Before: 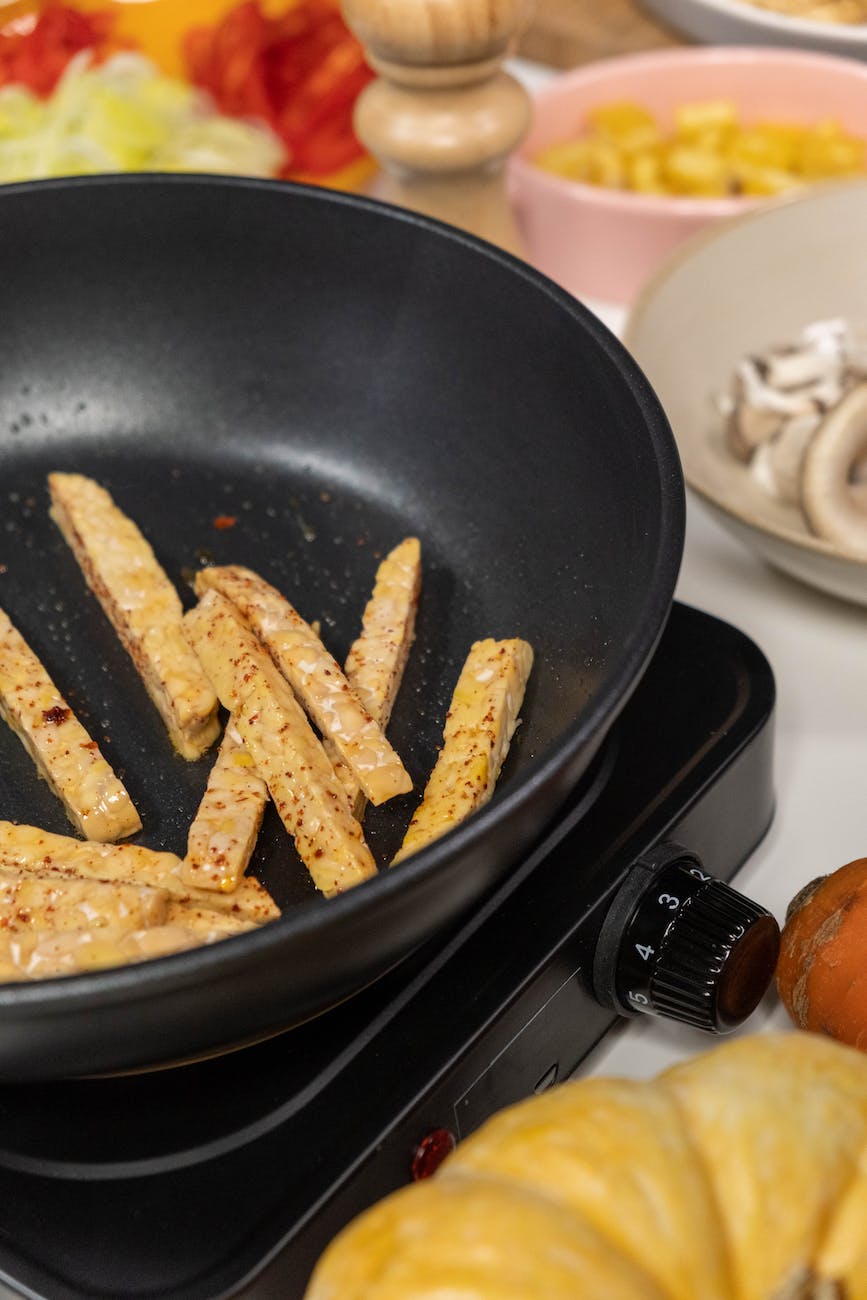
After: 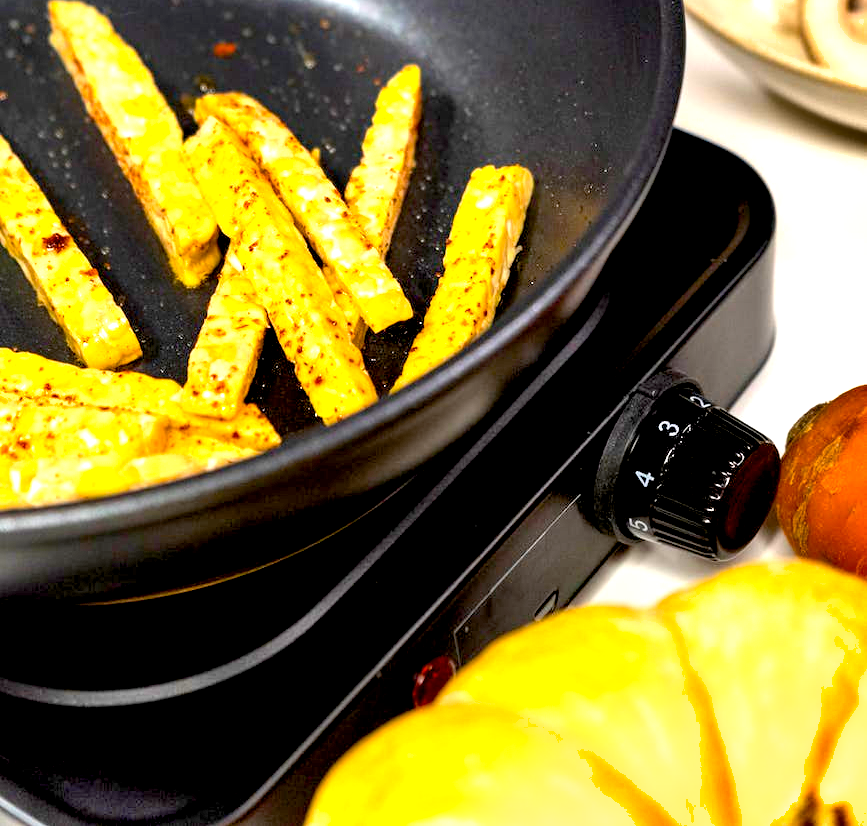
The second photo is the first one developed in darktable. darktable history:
shadows and highlights: soften with gaussian
exposure: black level correction 0.009, exposure 1.425 EV, compensate highlight preservation false
color balance rgb: linear chroma grading › global chroma 10%, perceptual saturation grading › global saturation 30%, global vibrance 10%
crop and rotate: top 36.435%
